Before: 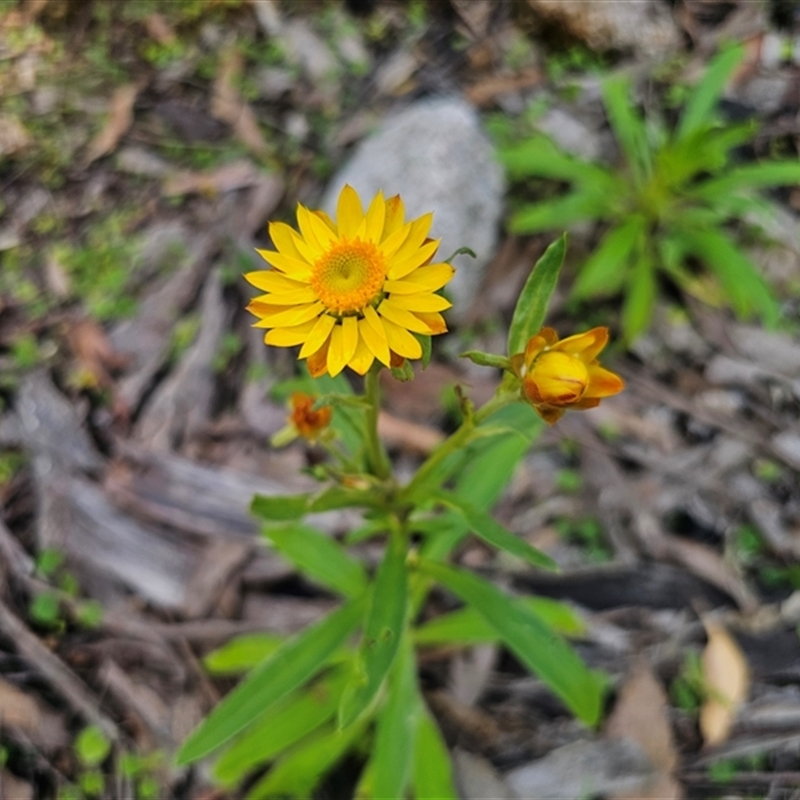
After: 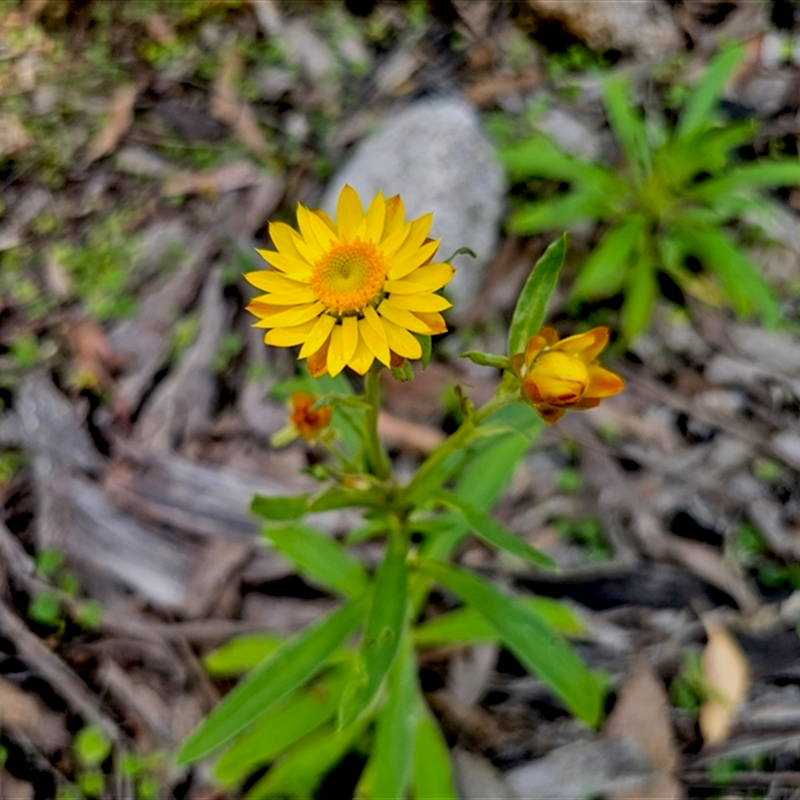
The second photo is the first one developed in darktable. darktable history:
exposure: black level correction 0.016, exposure -0.005 EV, compensate highlight preservation false
